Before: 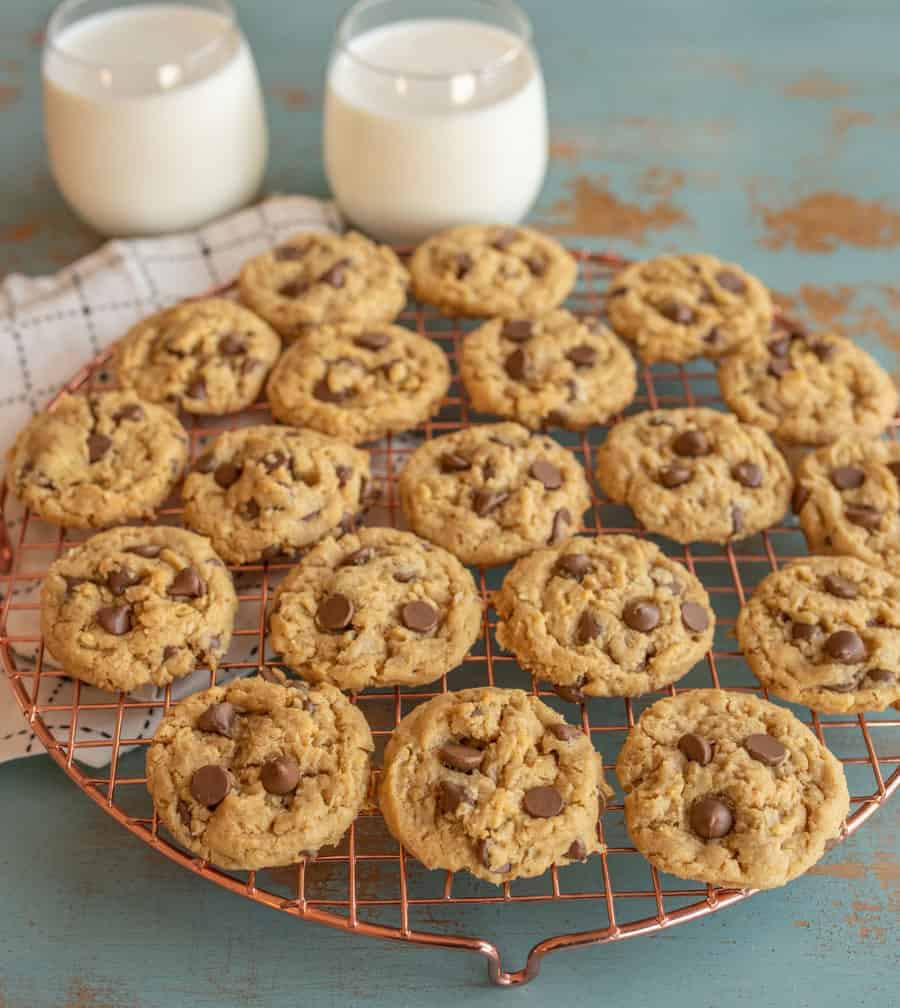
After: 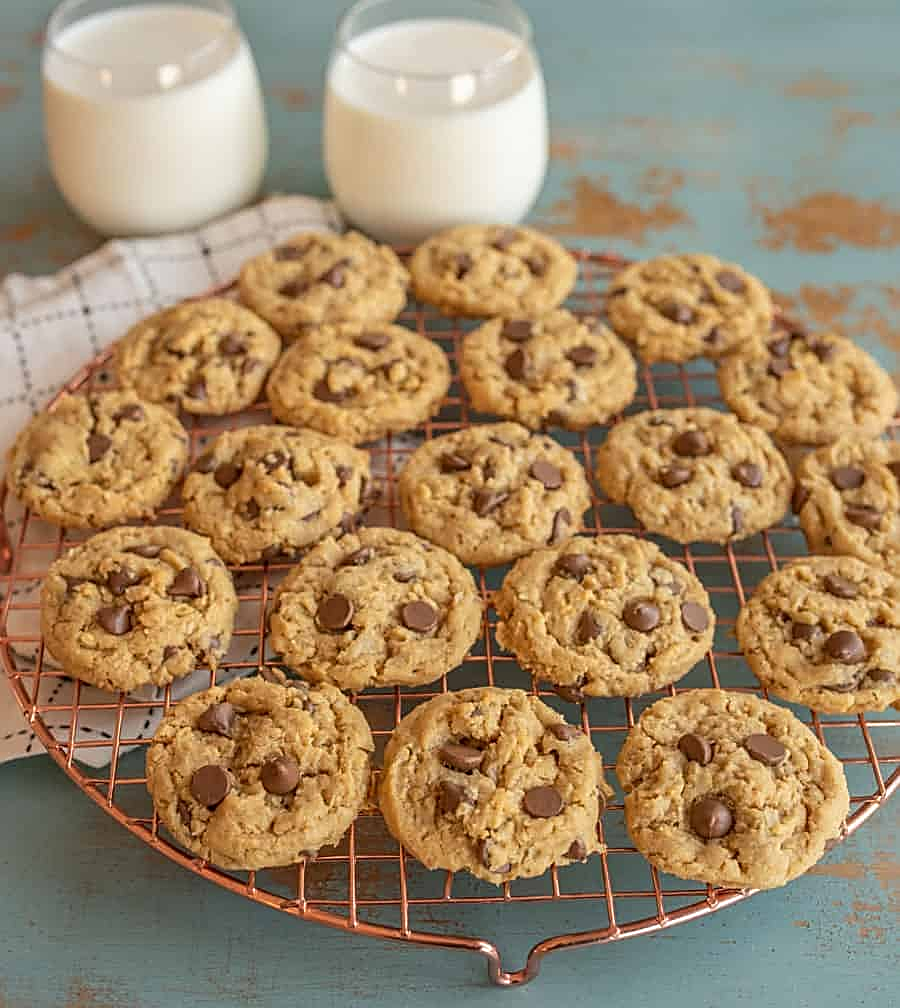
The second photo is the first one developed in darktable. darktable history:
sharpen: amount 0.739
